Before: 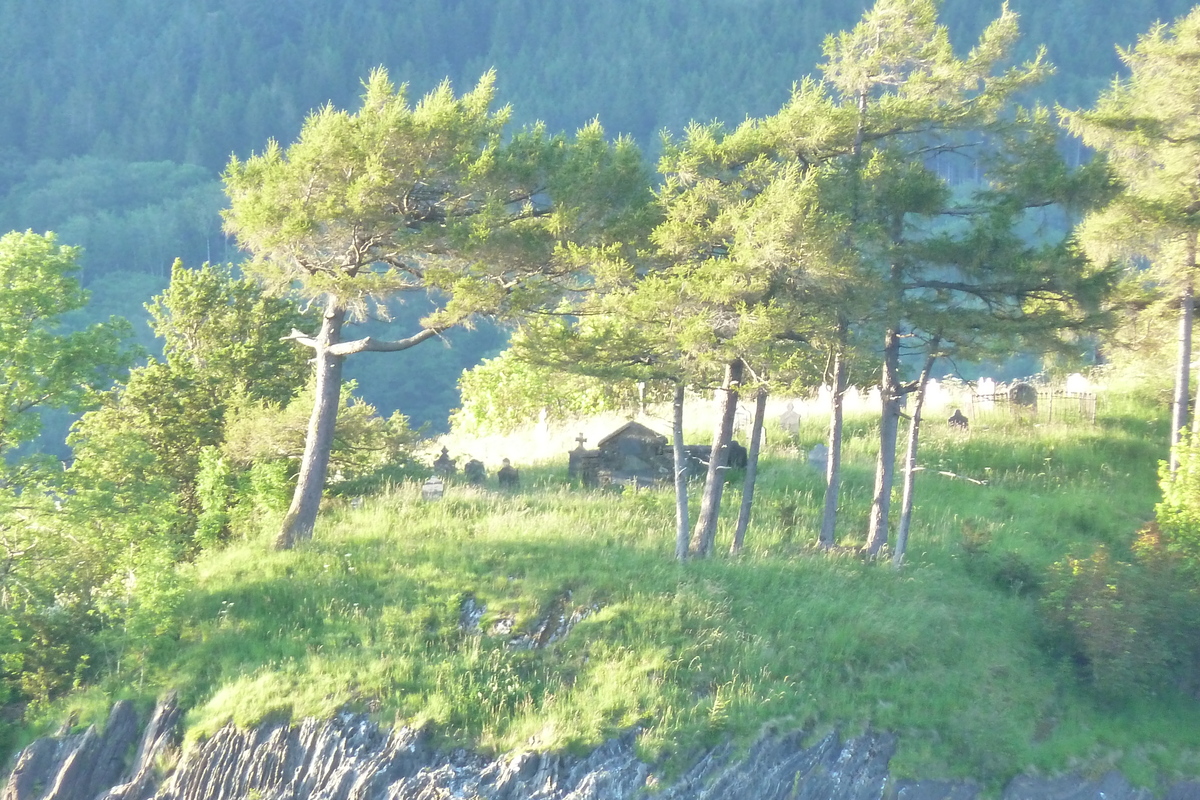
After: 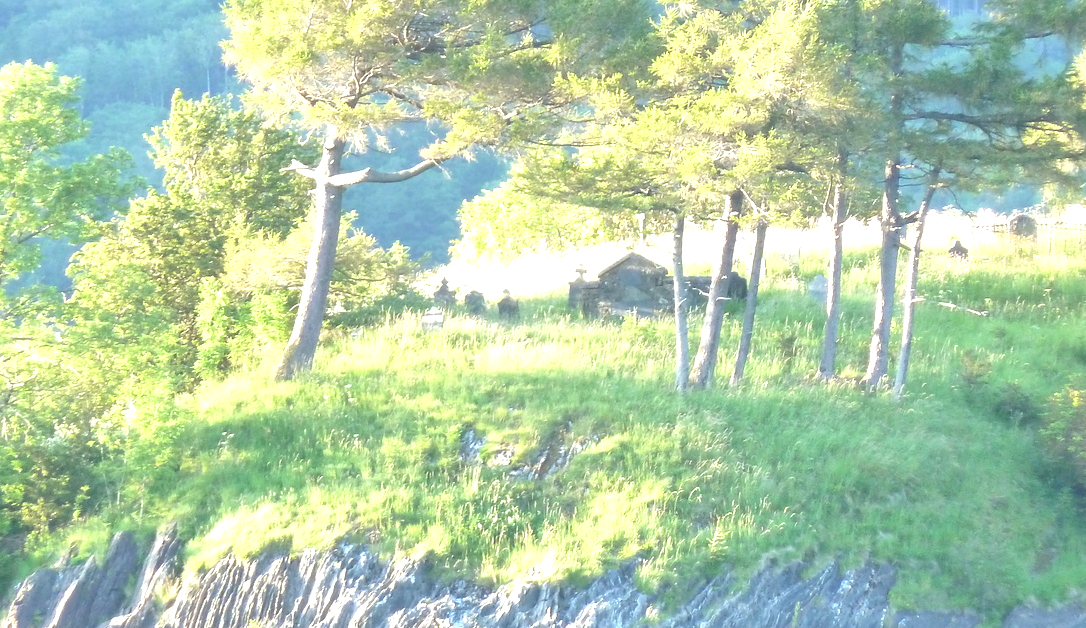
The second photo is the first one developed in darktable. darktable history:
exposure: black level correction 0, exposure 0.698 EV, compensate exposure bias true, compensate highlight preservation false
crop: top 21.184%, right 9.418%, bottom 0.316%
